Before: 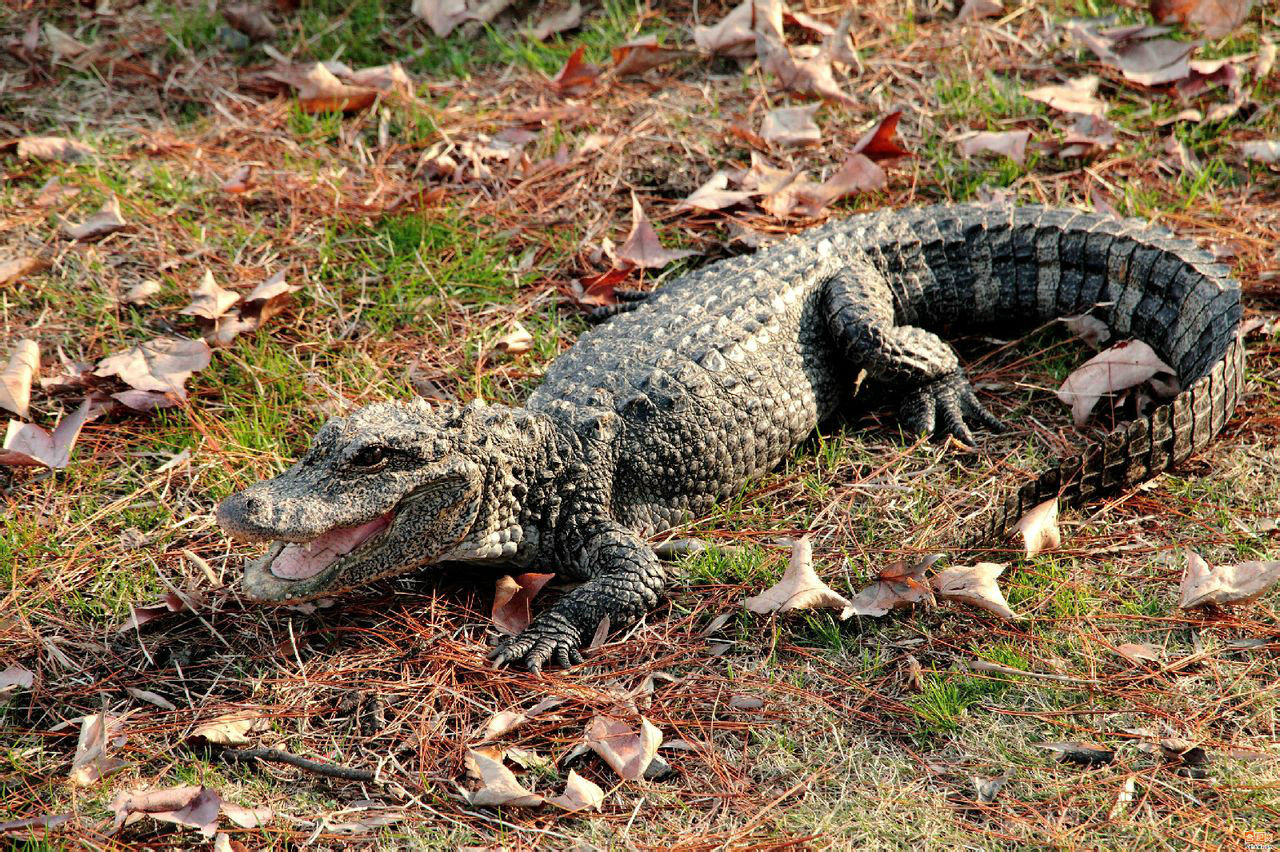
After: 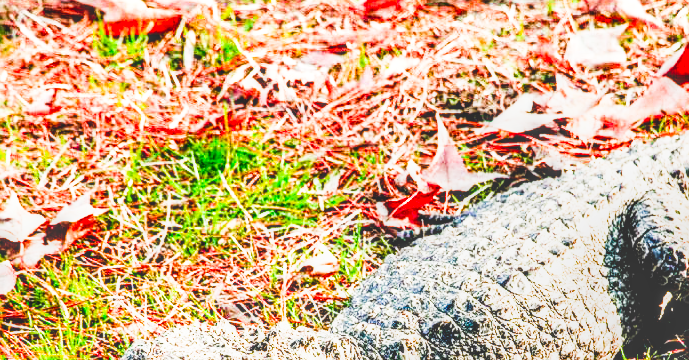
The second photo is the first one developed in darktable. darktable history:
sharpen: on, module defaults
exposure: black level correction 0.005, exposure 2.084 EV, compensate highlight preservation false
crop: left 15.306%, top 9.065%, right 30.789%, bottom 48.638%
rgb curve: curves: ch0 [(0, 0.186) (0.314, 0.284) (0.775, 0.708) (1, 1)], compensate middle gray true, preserve colors none
color balance: mode lift, gamma, gain (sRGB), lift [0.97, 1, 1, 1], gamma [1.03, 1, 1, 1]
color correction: saturation 1.32
local contrast: highlights 0%, shadows 0%, detail 133%
sigmoid: contrast 1.7
